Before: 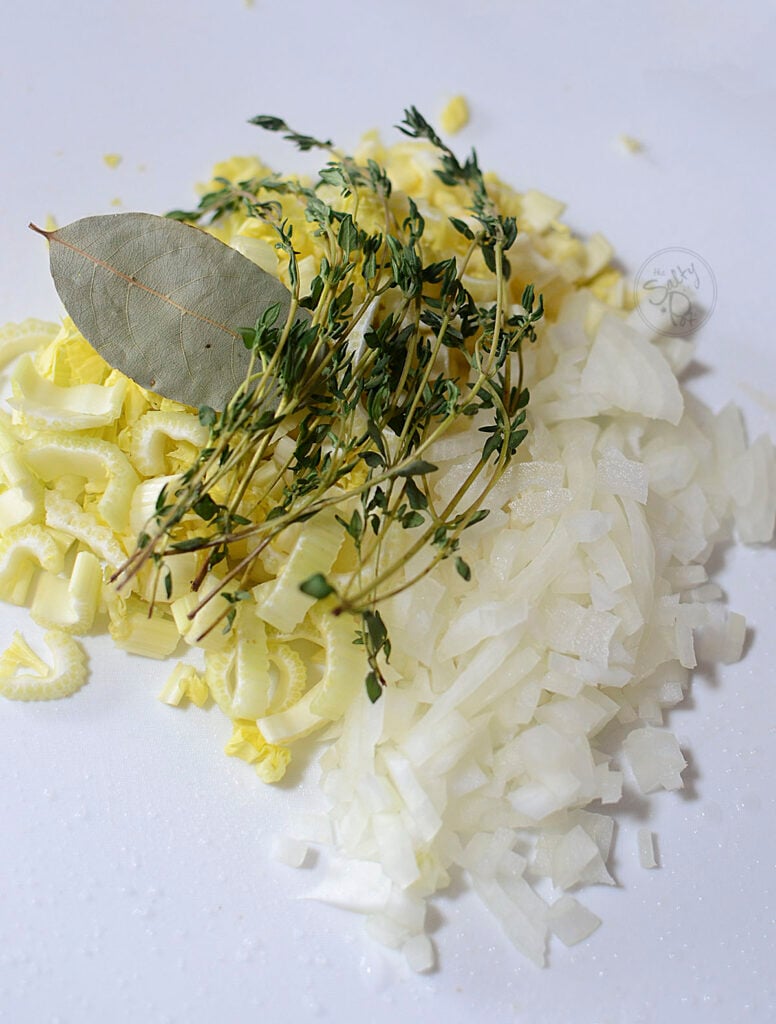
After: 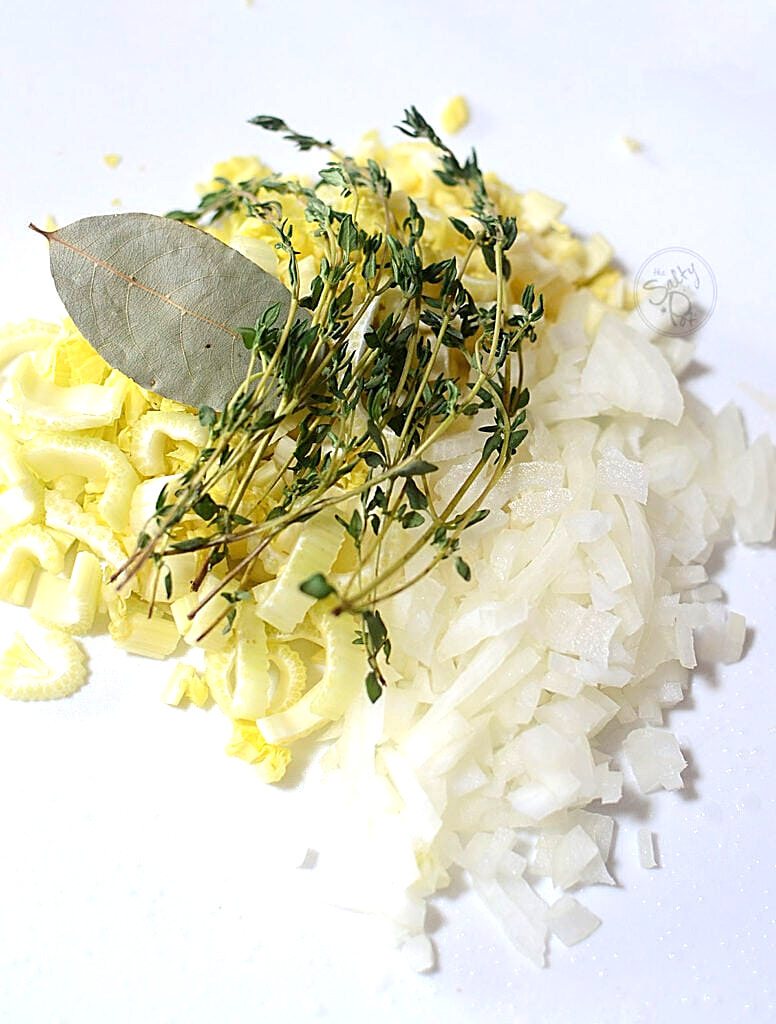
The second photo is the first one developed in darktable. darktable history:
sharpen: on, module defaults
exposure: exposure 0.602 EV, compensate exposure bias true, compensate highlight preservation false
